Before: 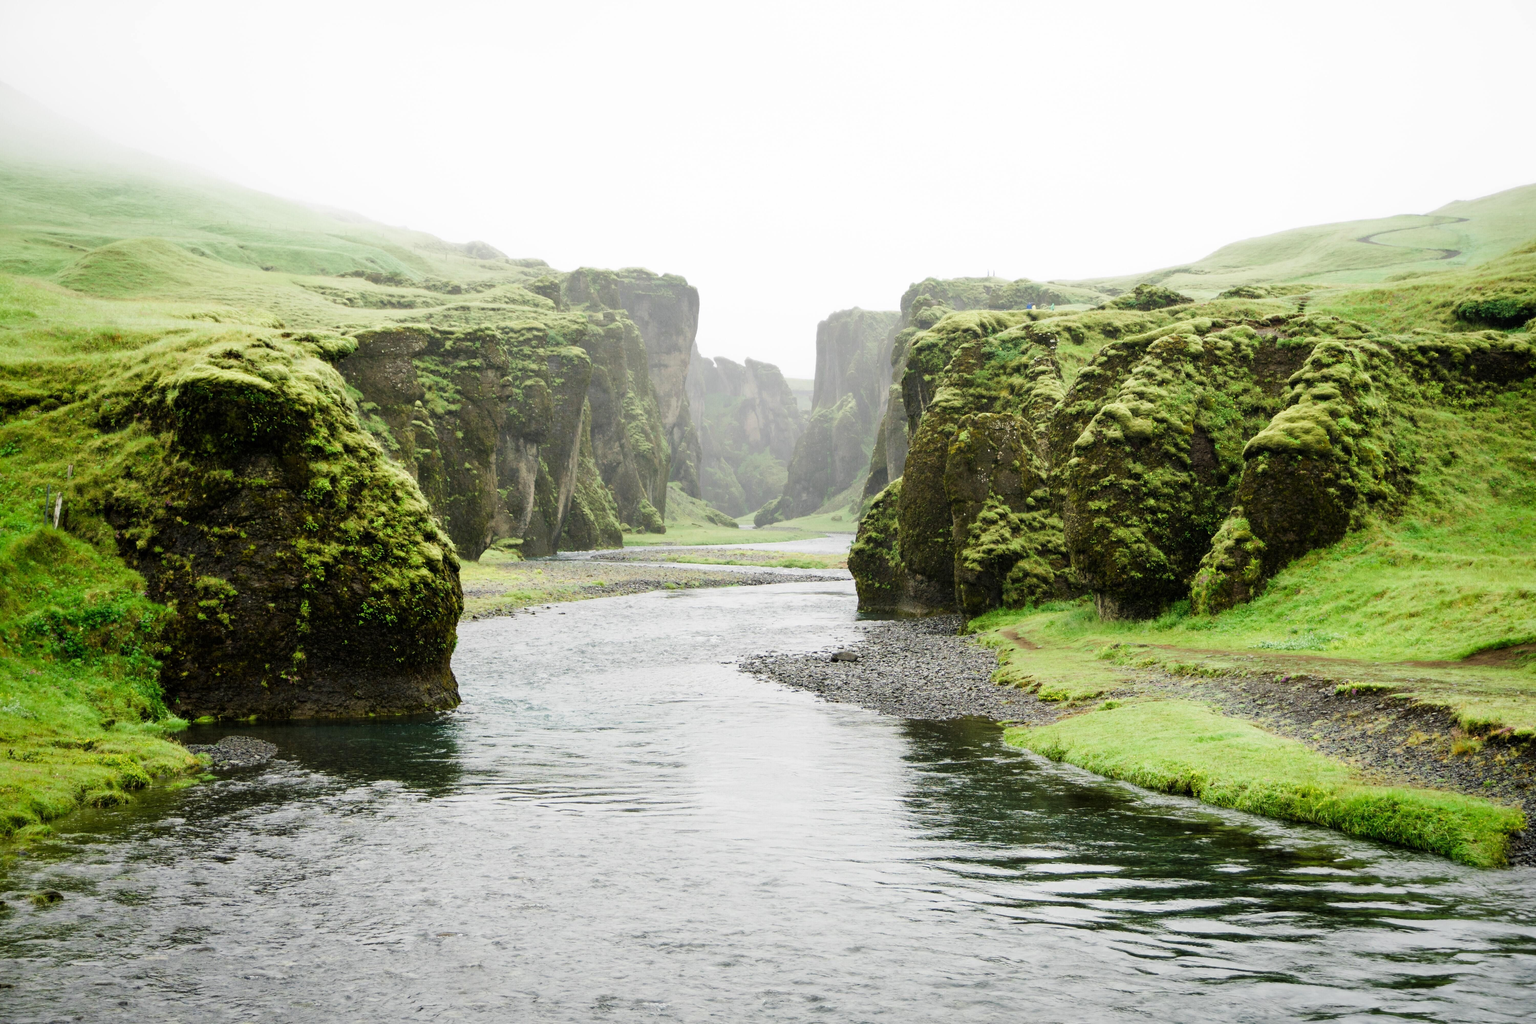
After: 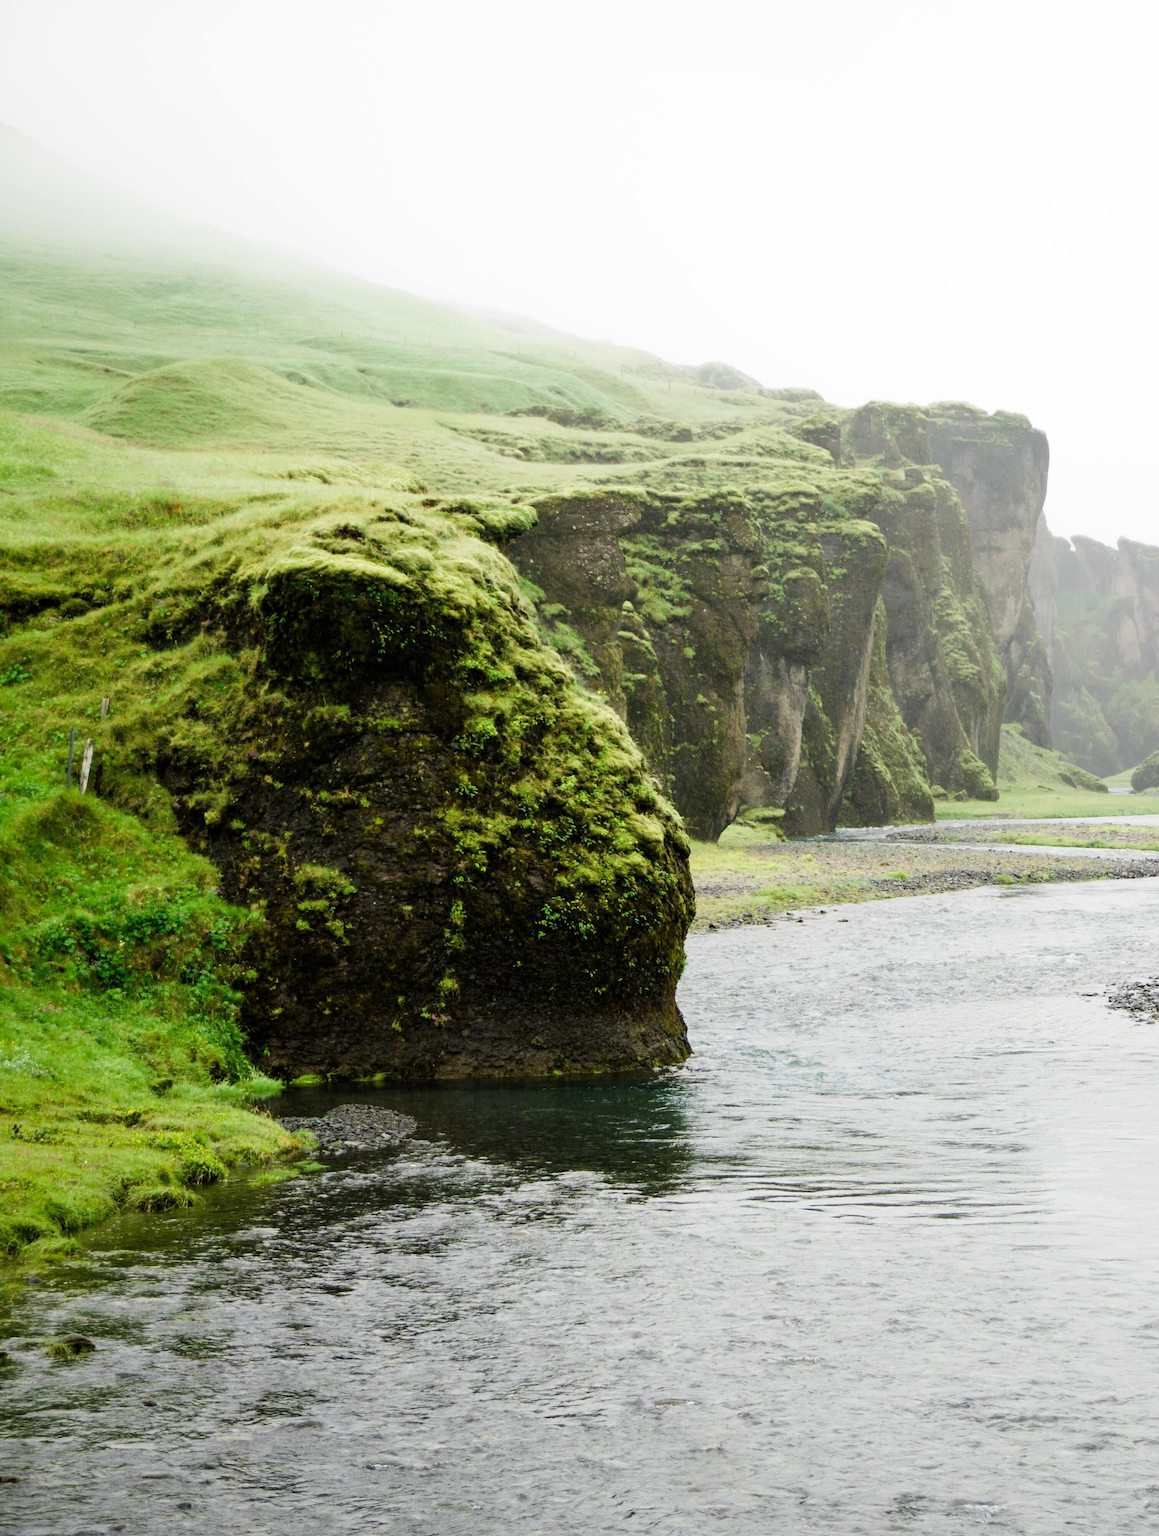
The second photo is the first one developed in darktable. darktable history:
crop and rotate: left 0.024%, top 0%, right 49.668%
